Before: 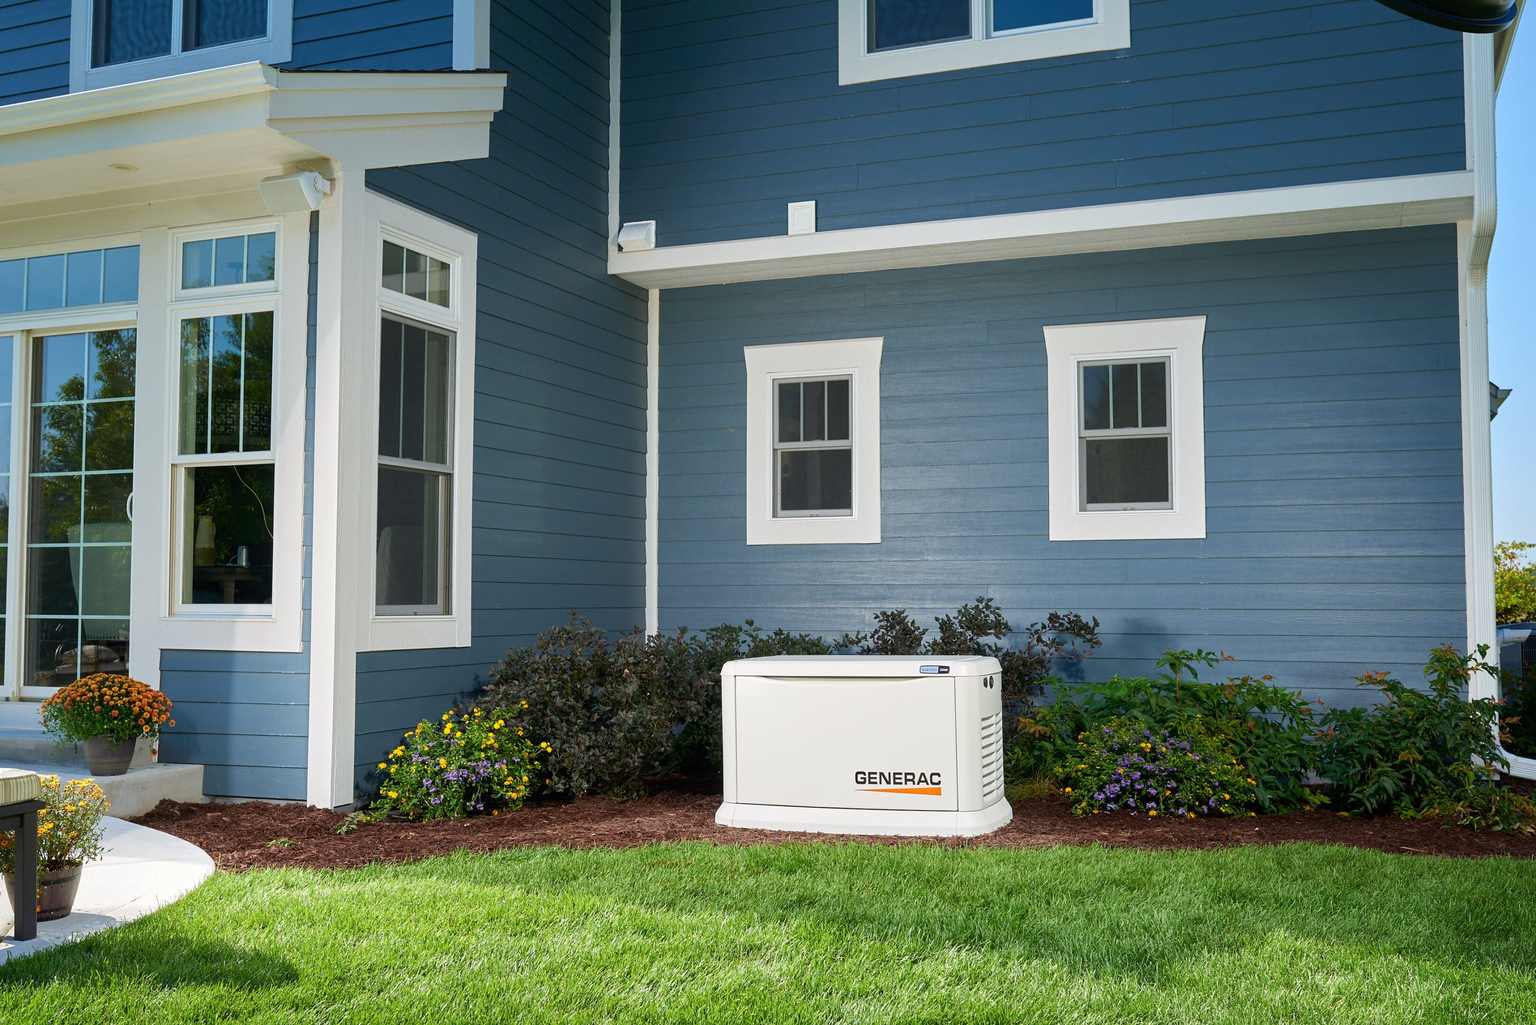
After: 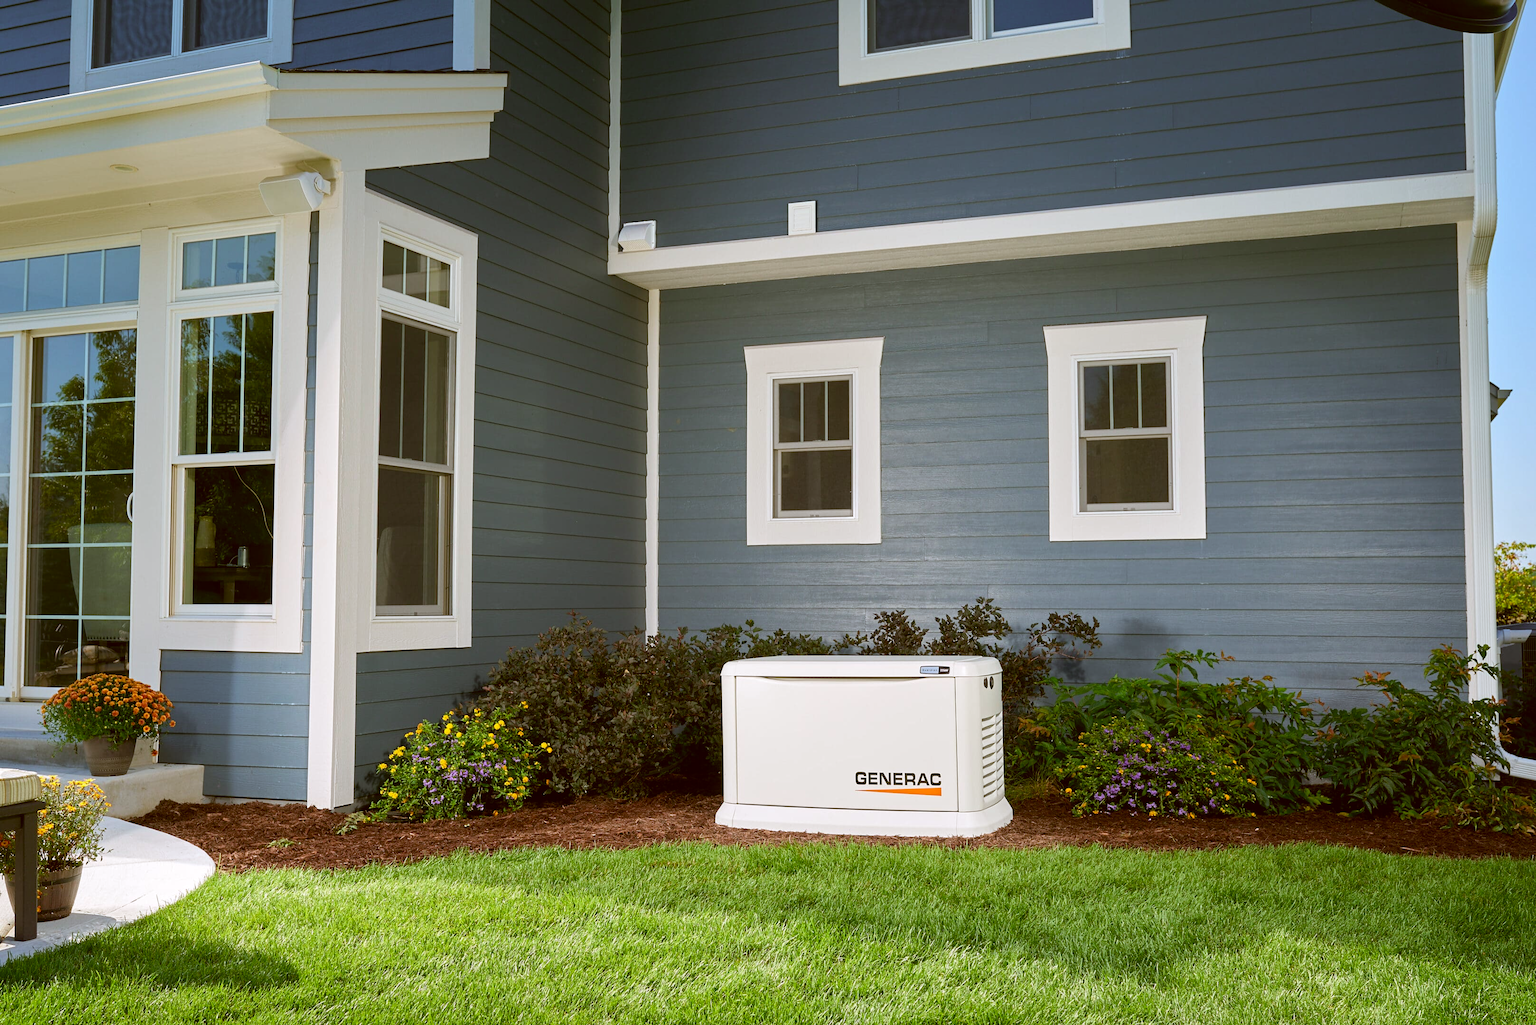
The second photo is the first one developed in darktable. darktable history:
color correction: highlights a* -0.482, highlights b* 0.161, shadows a* 4.66, shadows b* 20.72
white balance: red 1.009, blue 1.027
